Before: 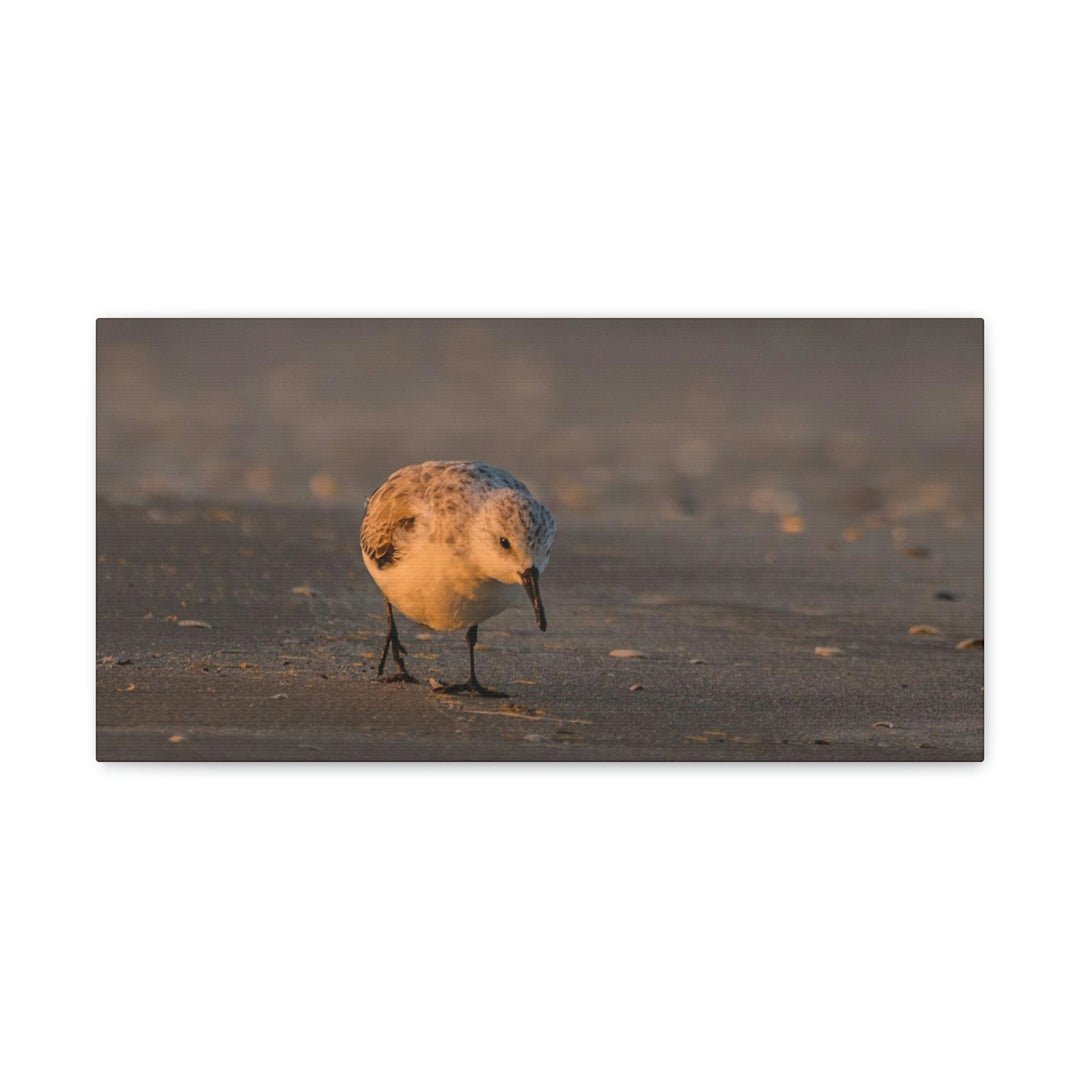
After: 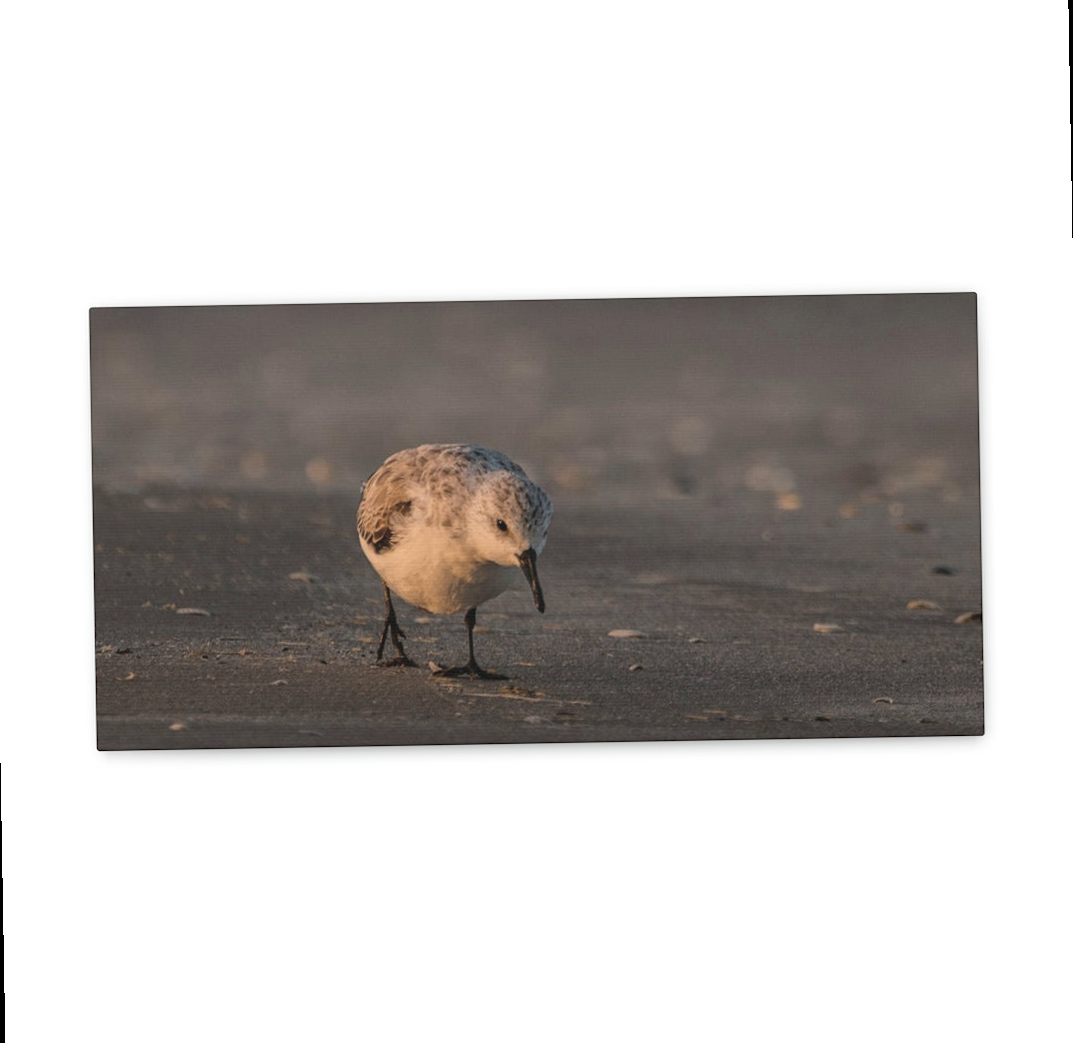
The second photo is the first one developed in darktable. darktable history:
contrast brightness saturation: contrast 0.1, saturation -0.36
rotate and perspective: rotation -1°, crop left 0.011, crop right 0.989, crop top 0.025, crop bottom 0.975
